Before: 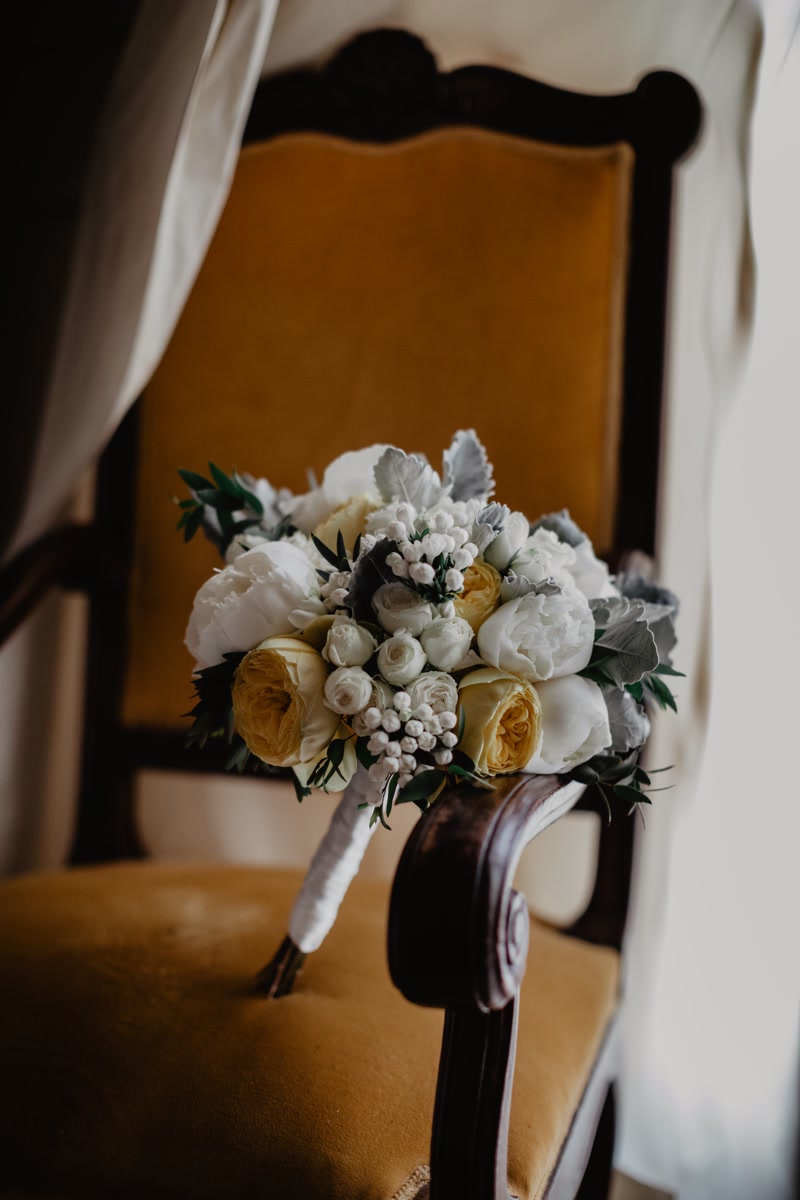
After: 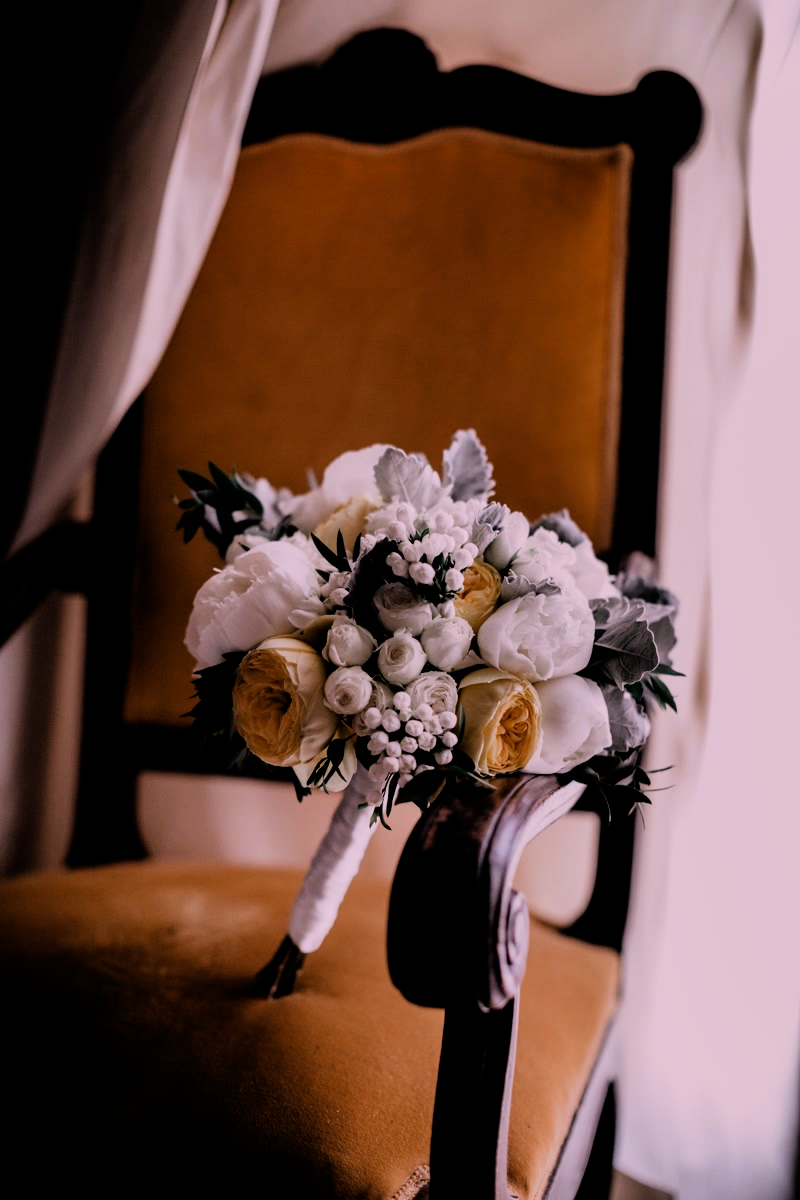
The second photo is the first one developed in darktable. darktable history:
white balance: red 1.188, blue 1.11
filmic rgb: black relative exposure -5 EV, hardness 2.88, contrast 1.3
tone equalizer: on, module defaults
